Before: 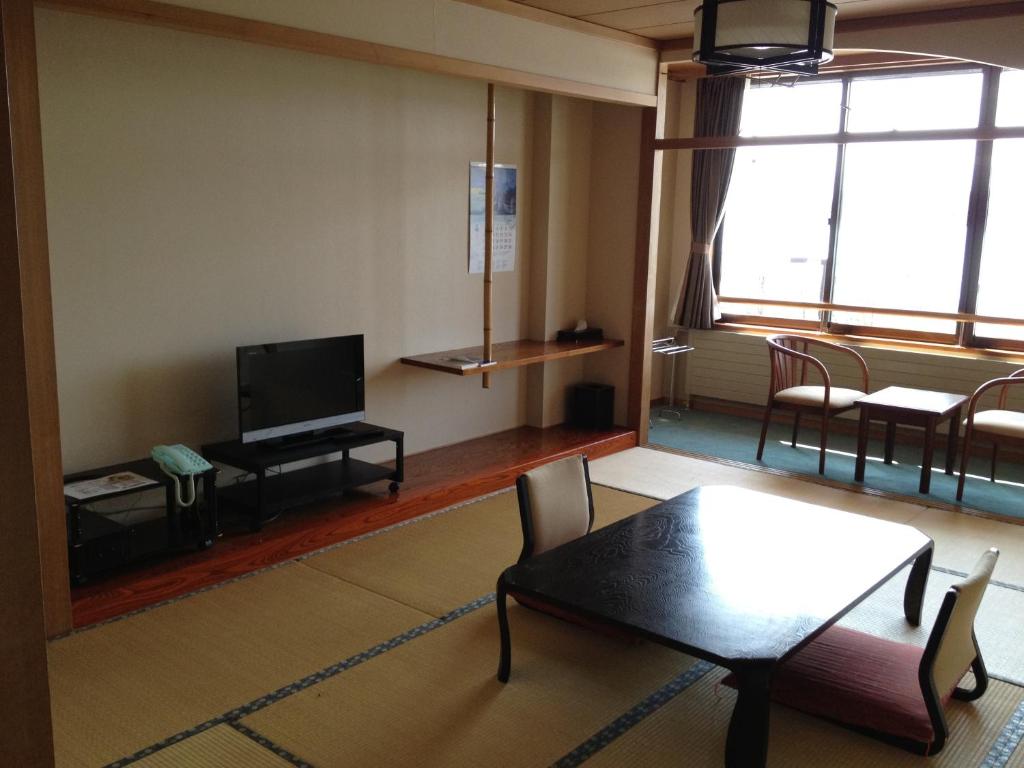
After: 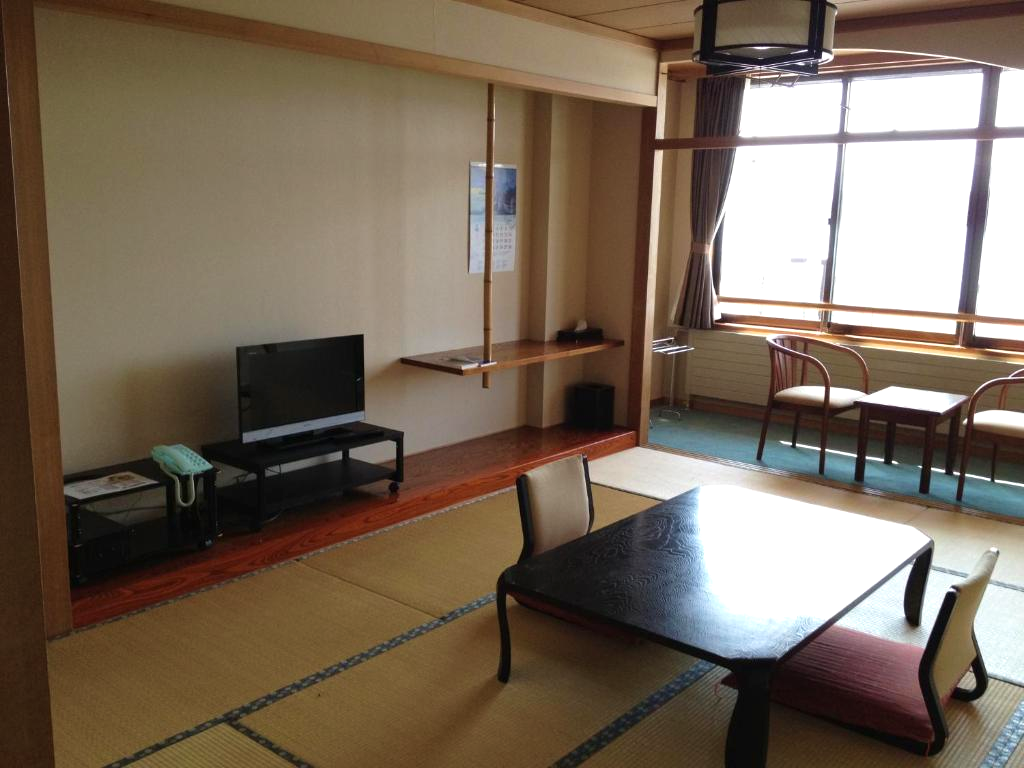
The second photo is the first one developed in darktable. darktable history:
velvia: strength 15.41%
exposure: exposure 0.201 EV, compensate highlight preservation false
